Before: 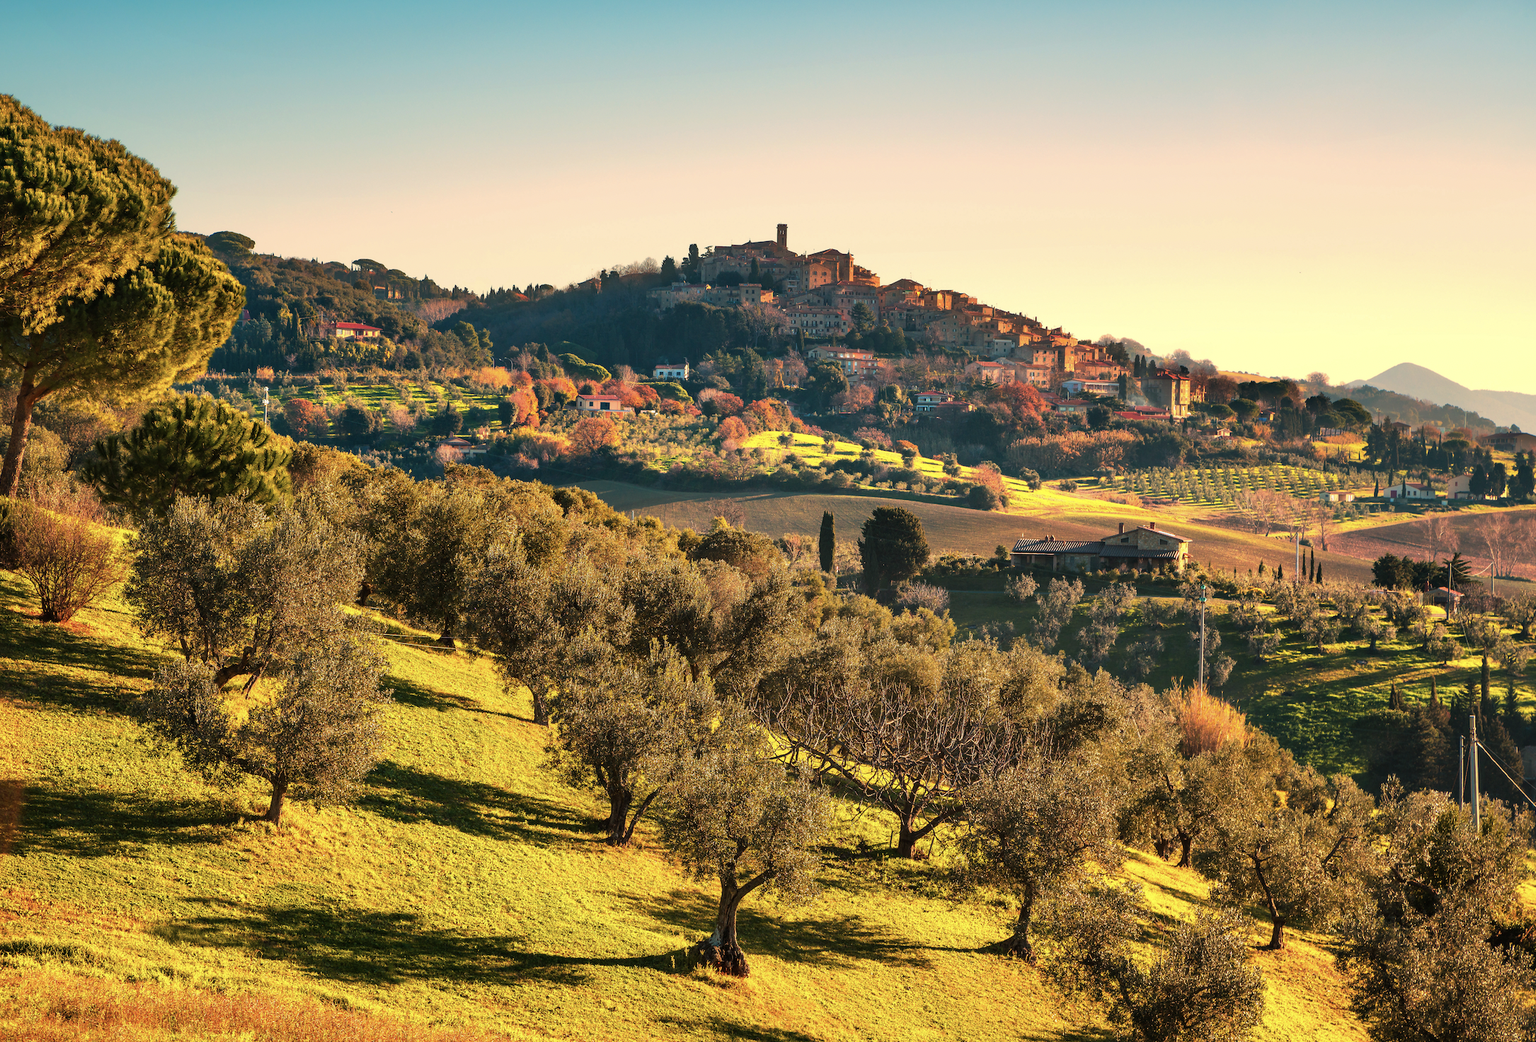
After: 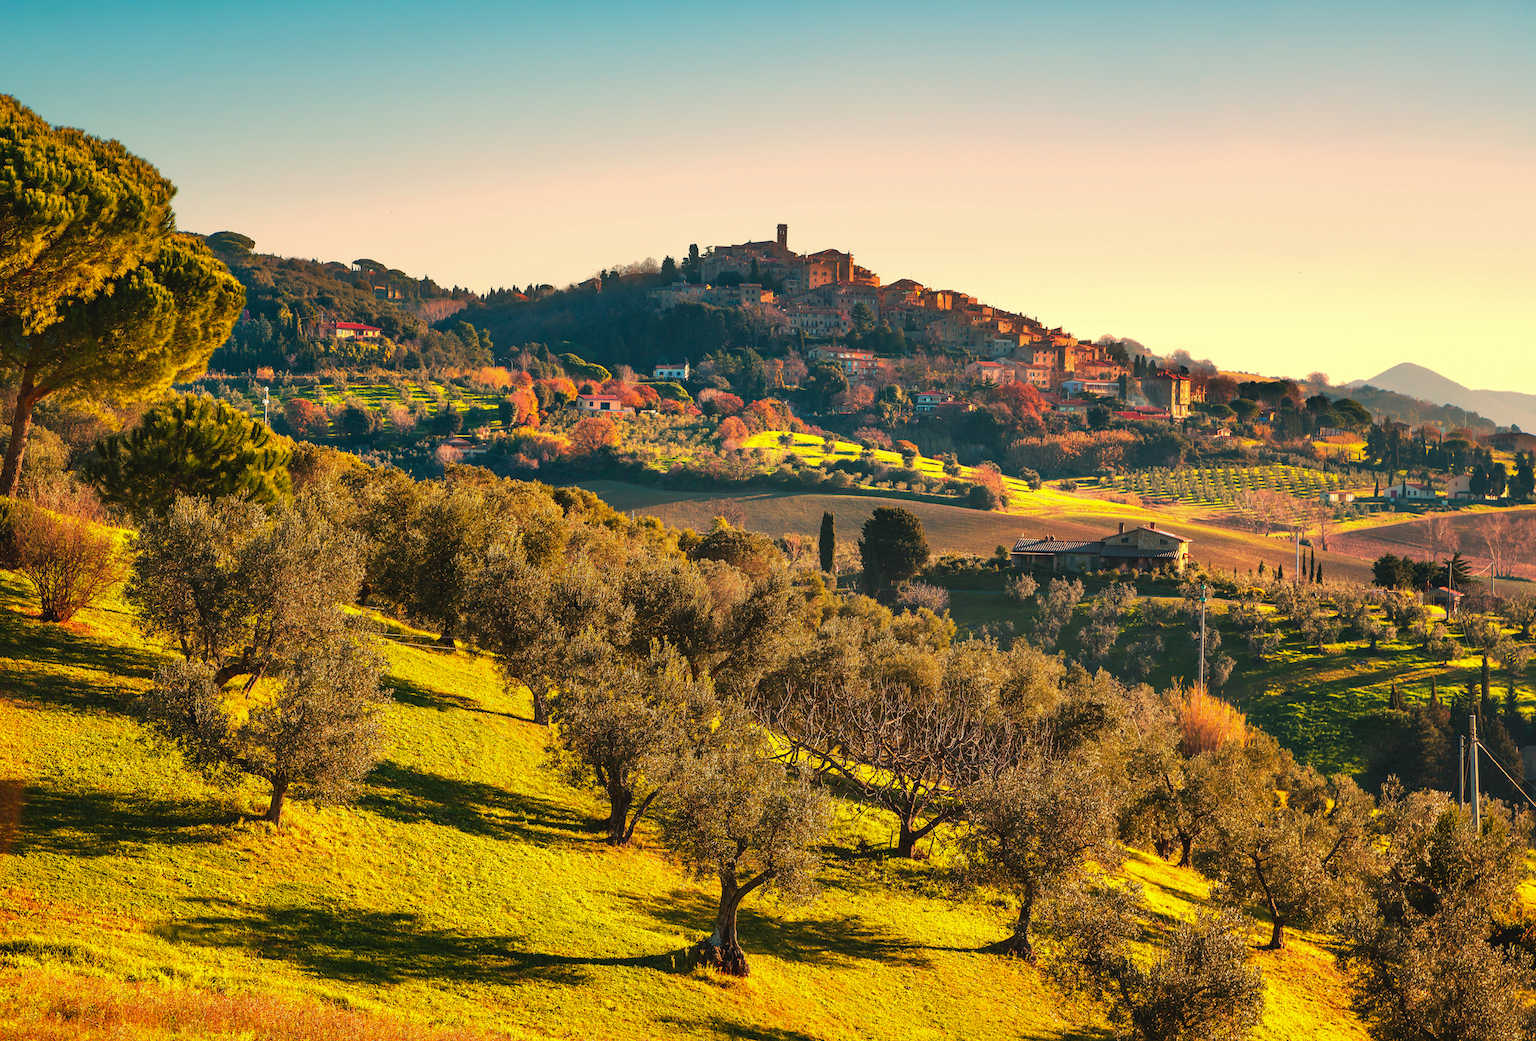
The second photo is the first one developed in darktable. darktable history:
tone curve: curves: ch0 [(0, 0) (0.003, 0.051) (0.011, 0.054) (0.025, 0.056) (0.044, 0.07) (0.069, 0.092) (0.1, 0.119) (0.136, 0.149) (0.177, 0.189) (0.224, 0.231) (0.277, 0.278) (0.335, 0.329) (0.399, 0.386) (0.468, 0.454) (0.543, 0.524) (0.623, 0.603) (0.709, 0.687) (0.801, 0.776) (0.898, 0.878) (1, 1)], color space Lab, independent channels, preserve colors none
